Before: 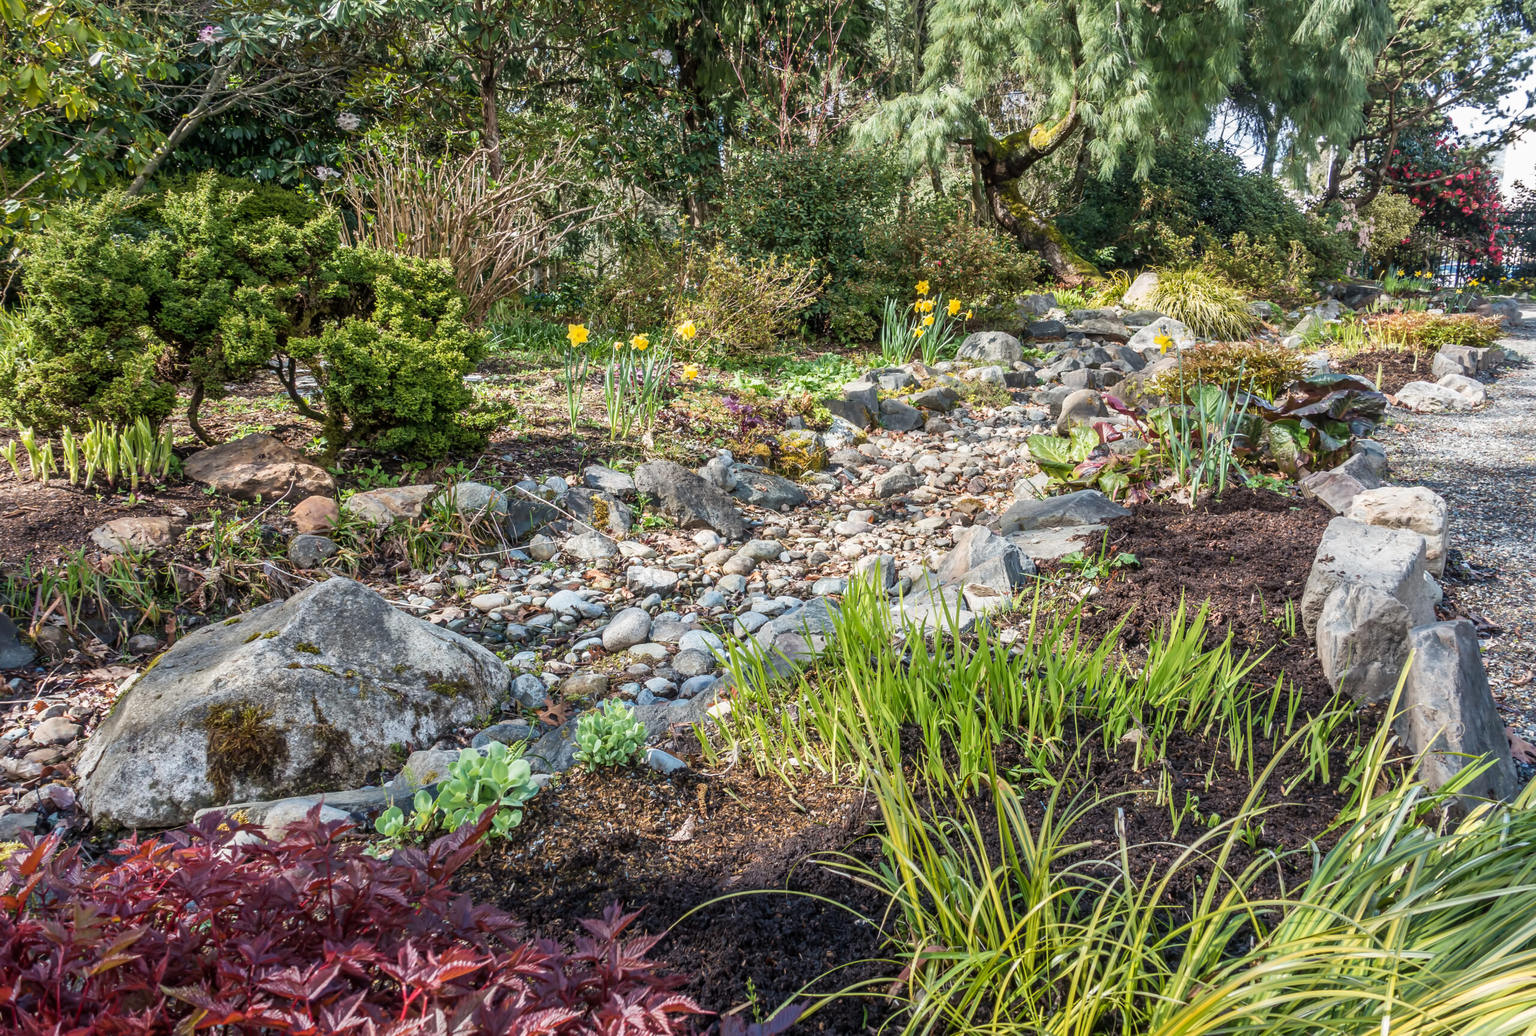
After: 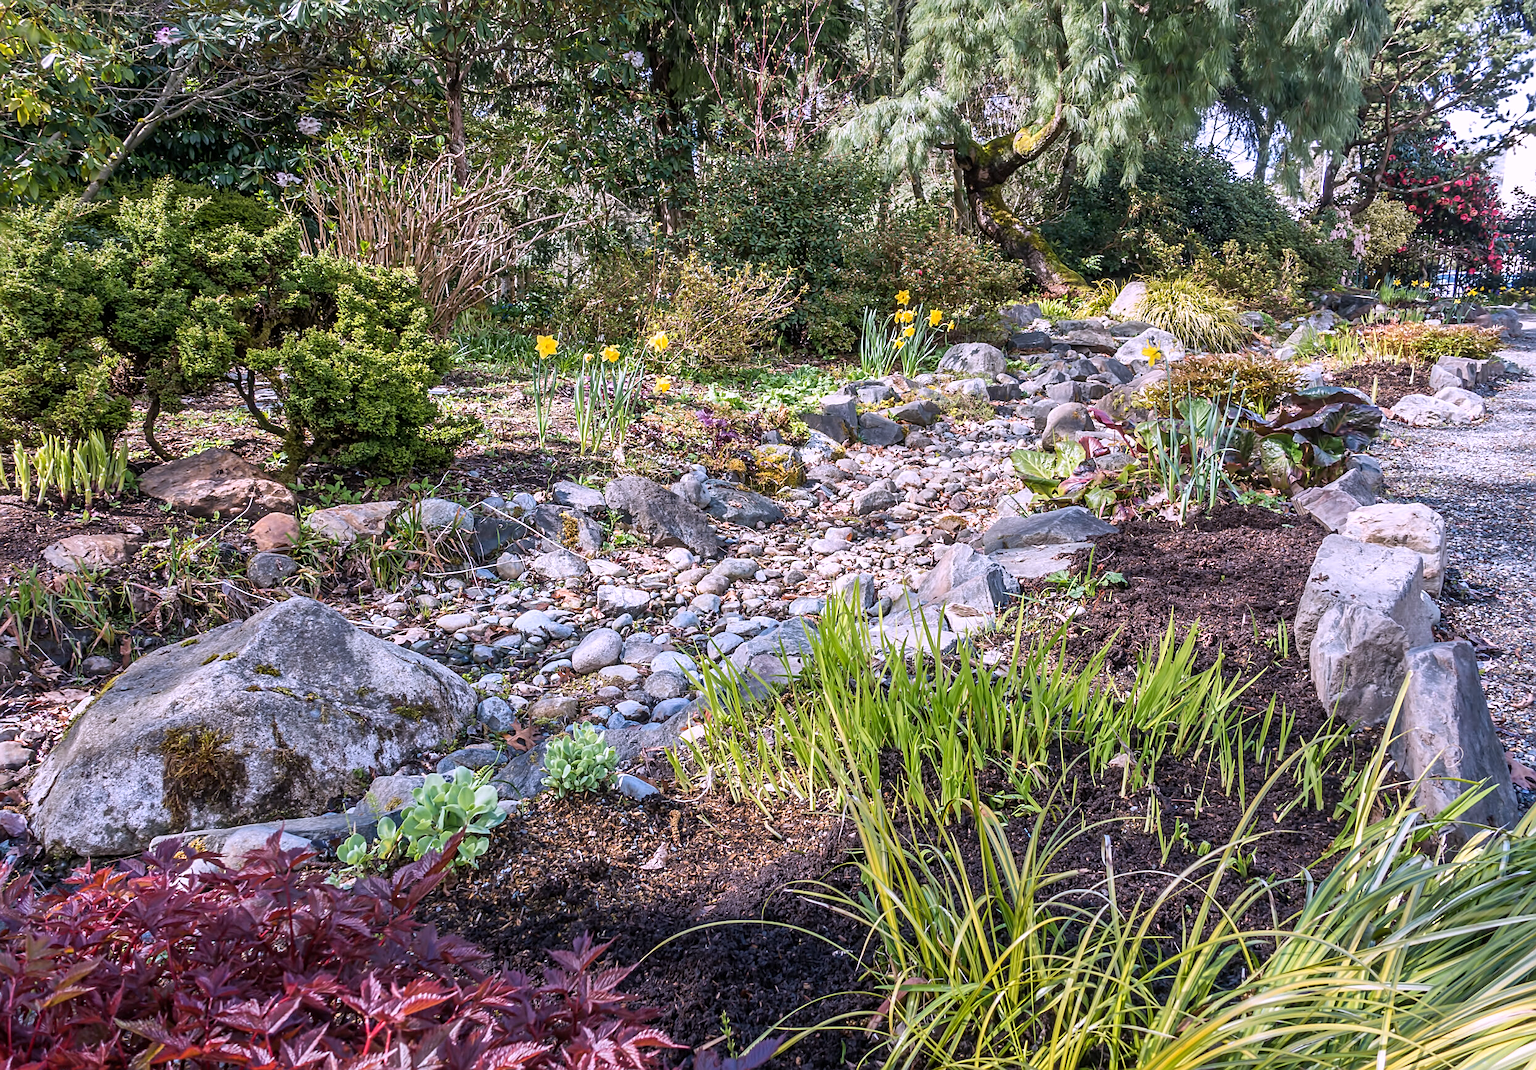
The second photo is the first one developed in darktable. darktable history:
sharpen: on, module defaults
crop and rotate: left 3.238%
white balance: red 1.042, blue 1.17
